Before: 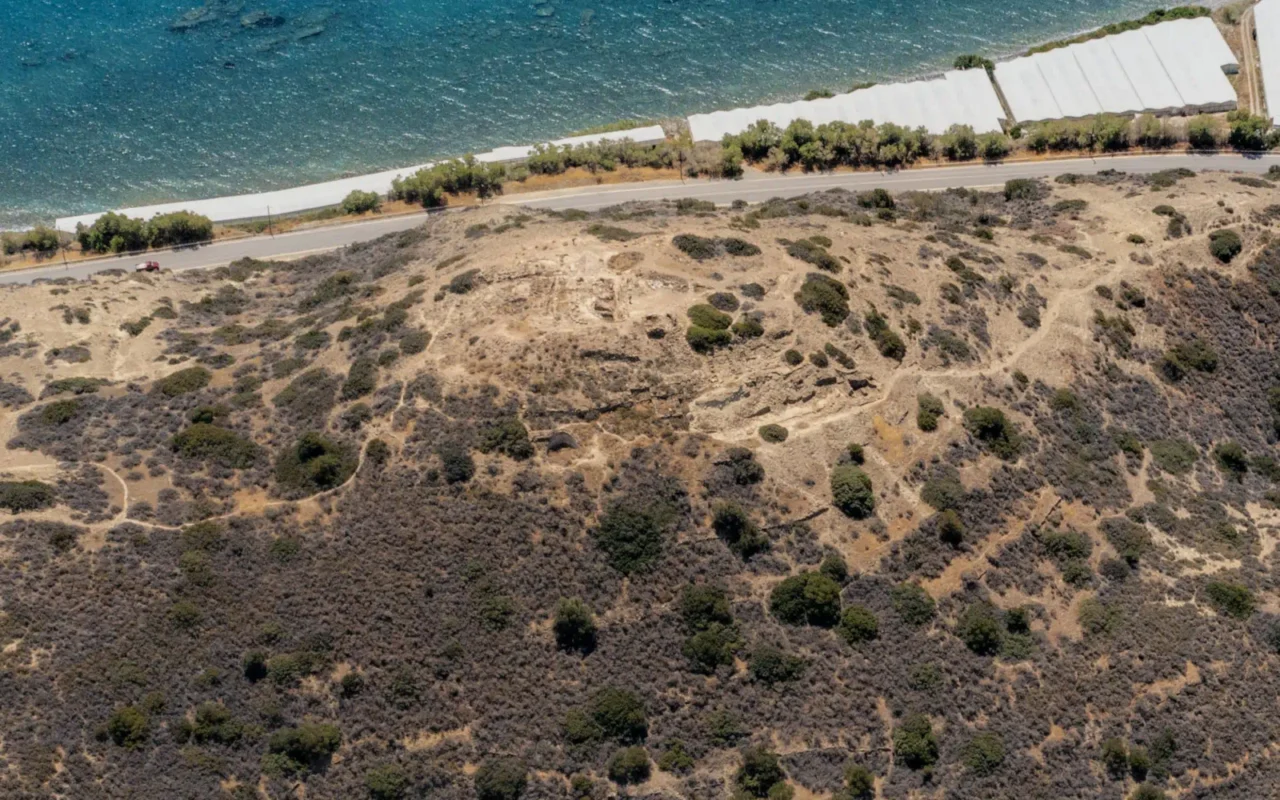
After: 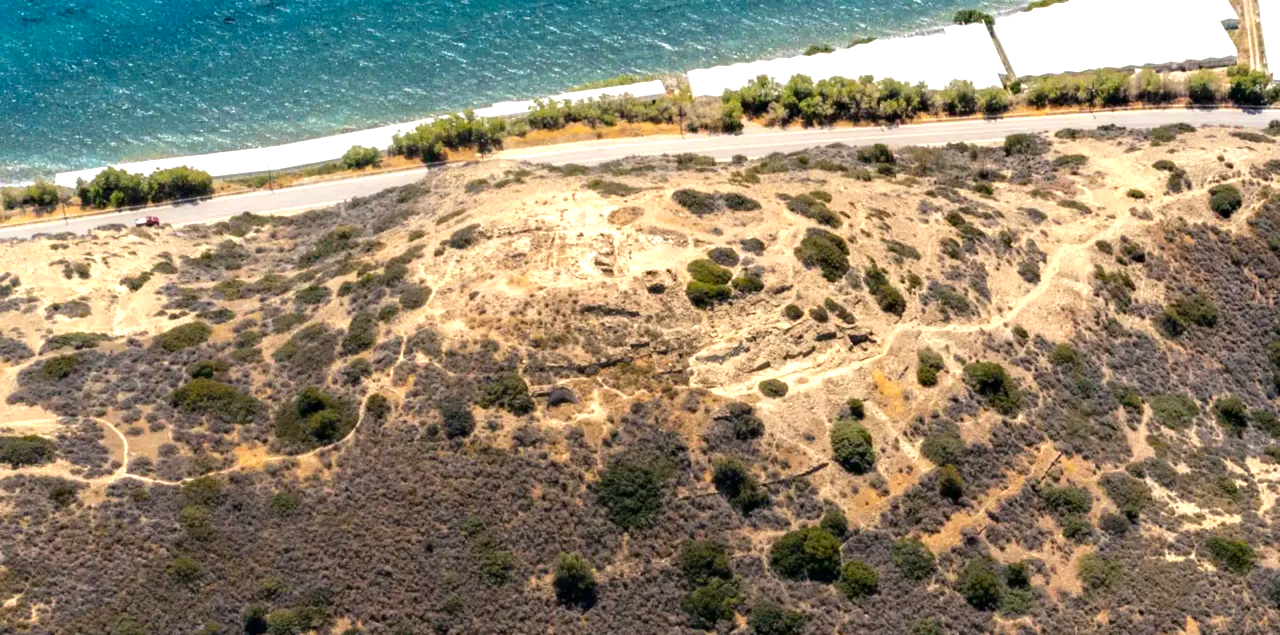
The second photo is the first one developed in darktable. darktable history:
crop and rotate: top 5.649%, bottom 14.871%
color balance rgb: perceptual saturation grading › global saturation 19.958%, perceptual brilliance grading › global brilliance 30.29%, global vibrance 9.502%
contrast brightness saturation: contrast 0.033, brightness -0.042
